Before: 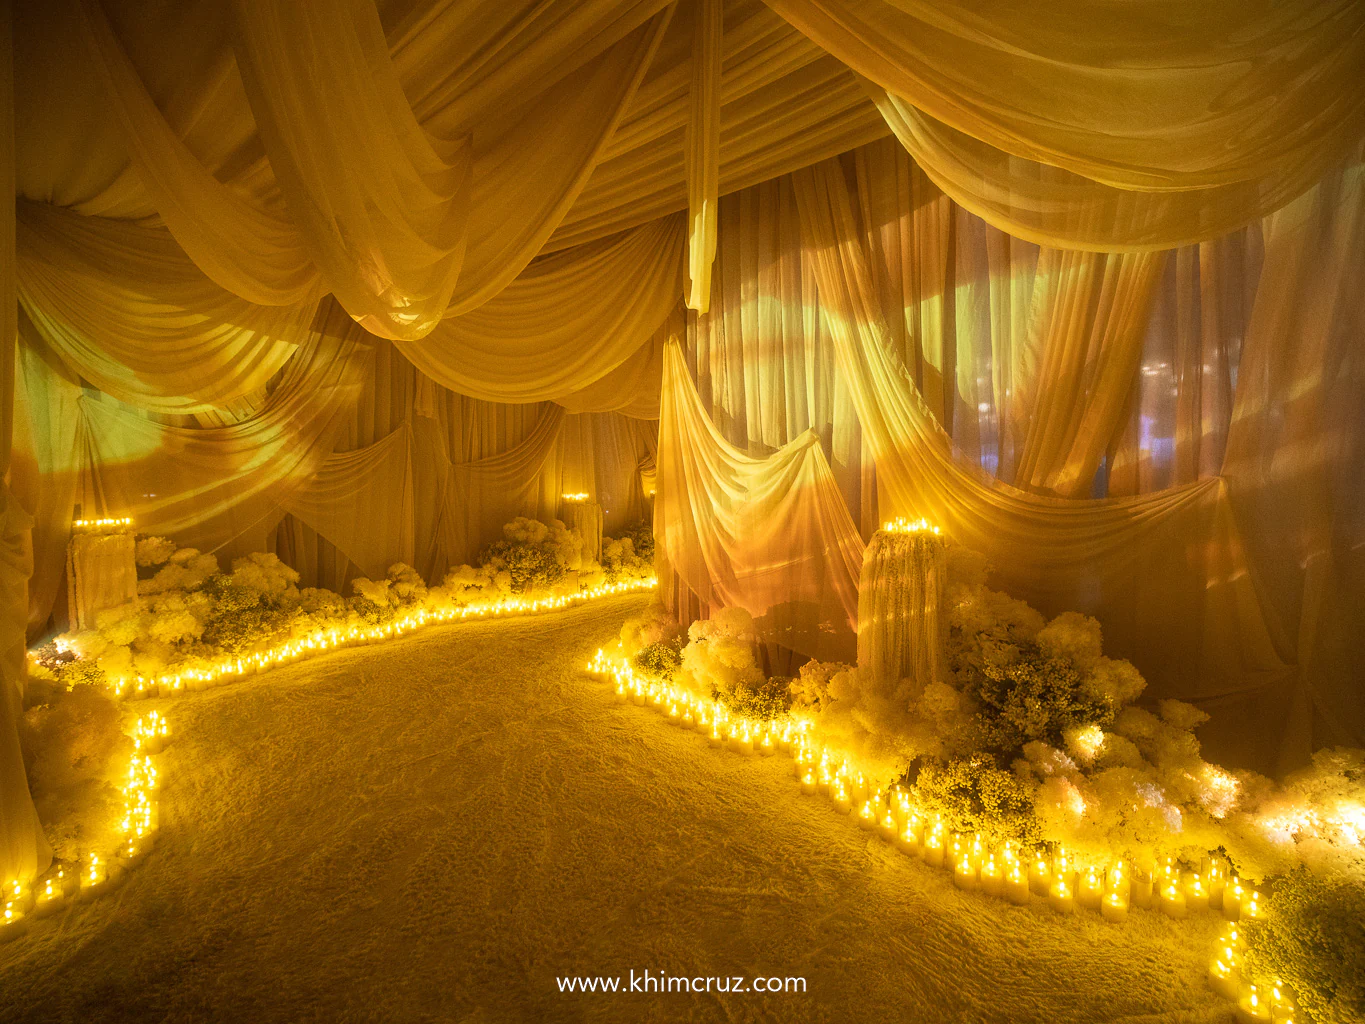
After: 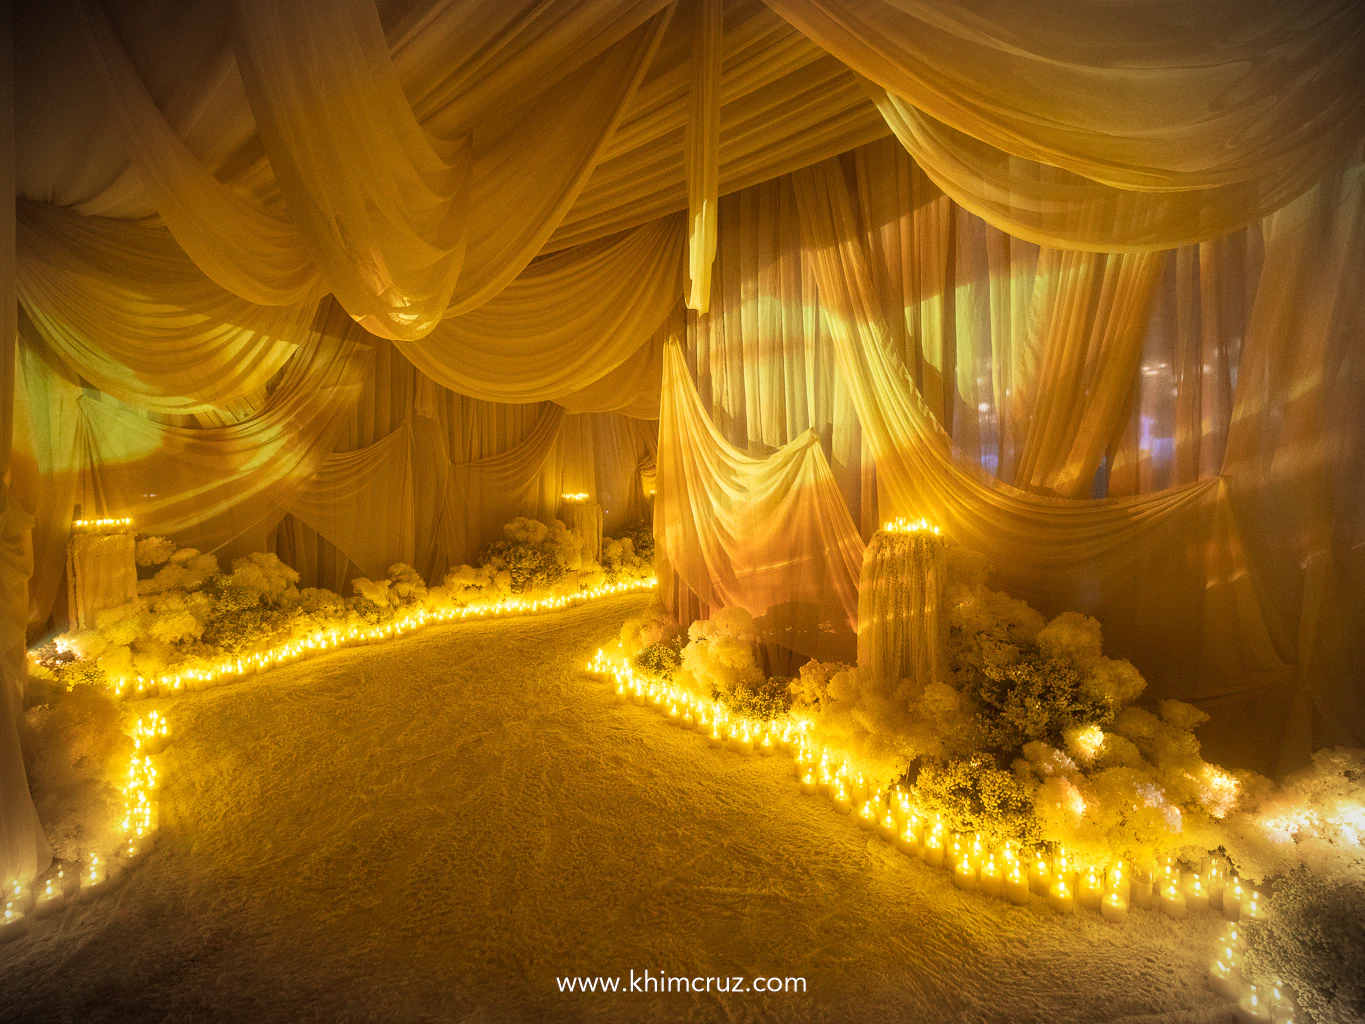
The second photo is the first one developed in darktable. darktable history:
vignetting: fall-off start 99.3%, width/height ratio 1.304
